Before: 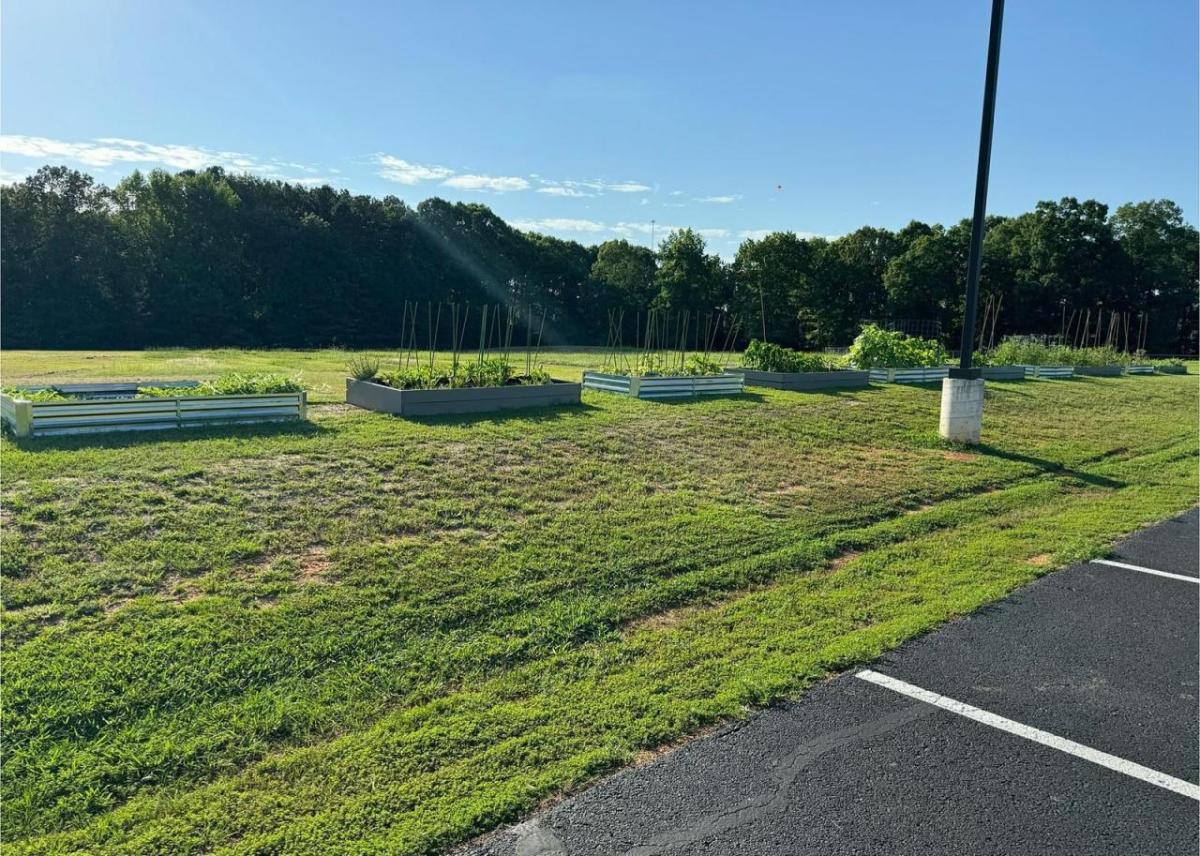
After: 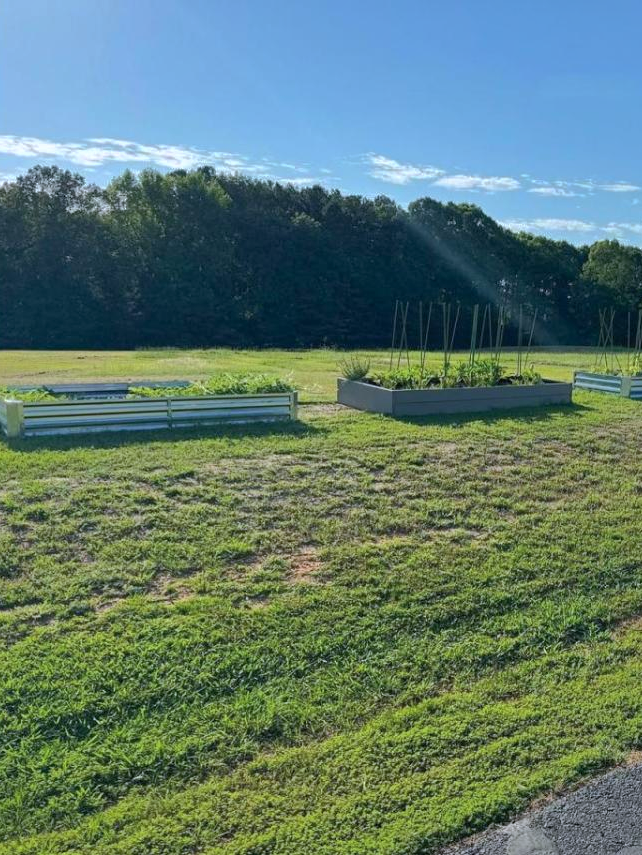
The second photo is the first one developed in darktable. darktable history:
shadows and highlights: shadows 39.56, highlights -59.89
color calibration: illuminant as shot in camera, x 0.358, y 0.373, temperature 4628.91 K
crop: left 0.83%, right 45.459%, bottom 0.083%
